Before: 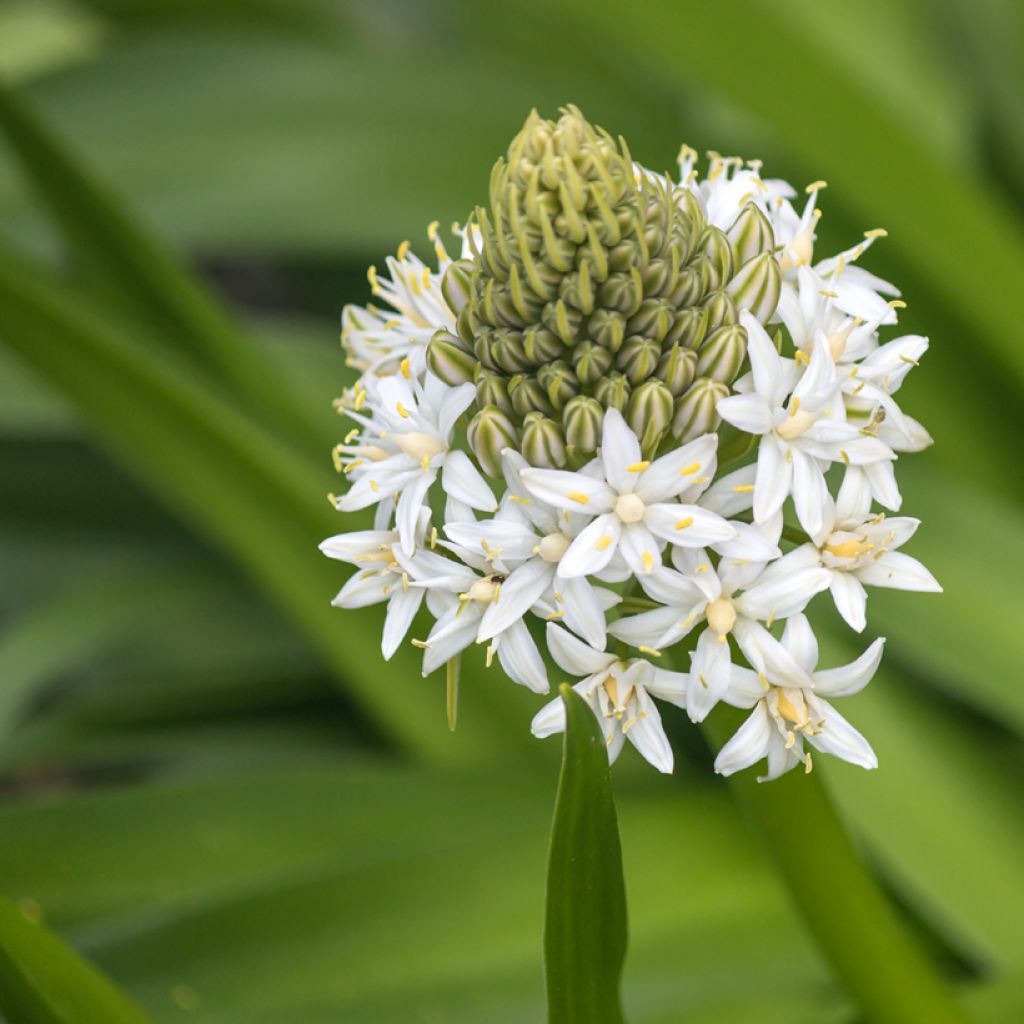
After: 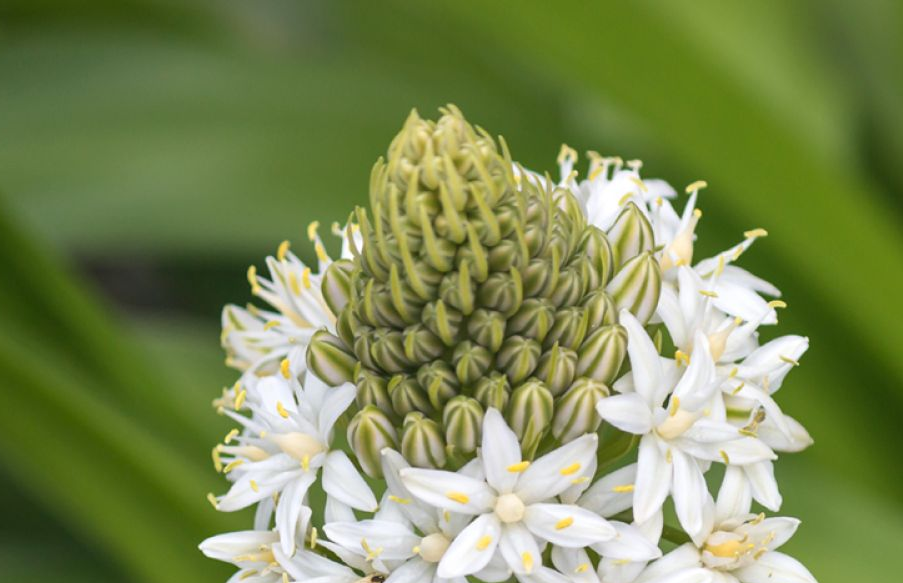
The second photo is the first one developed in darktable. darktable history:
crop and rotate: left 11.783%, bottom 43.009%
